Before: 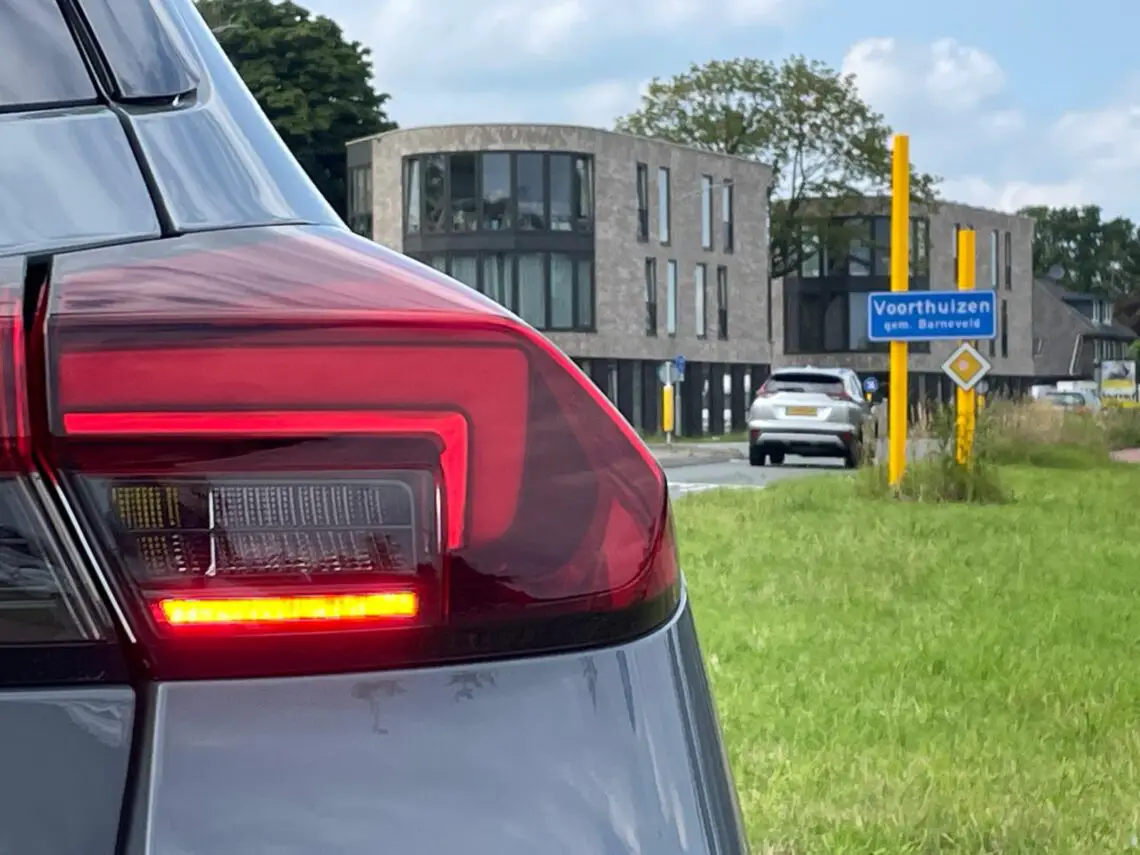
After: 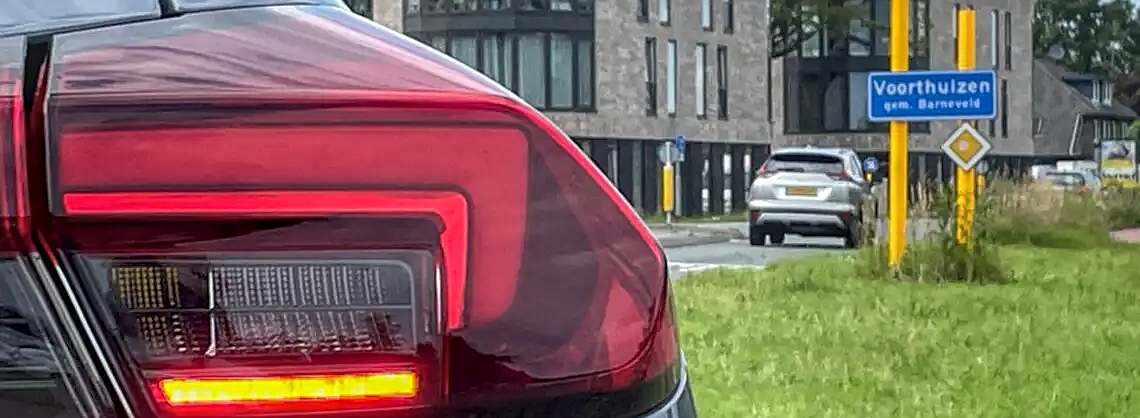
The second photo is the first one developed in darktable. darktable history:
local contrast: highlights 76%, shadows 55%, detail 177%, midtone range 0.211
sharpen: on, module defaults
crop and rotate: top 25.825%, bottom 25.273%
